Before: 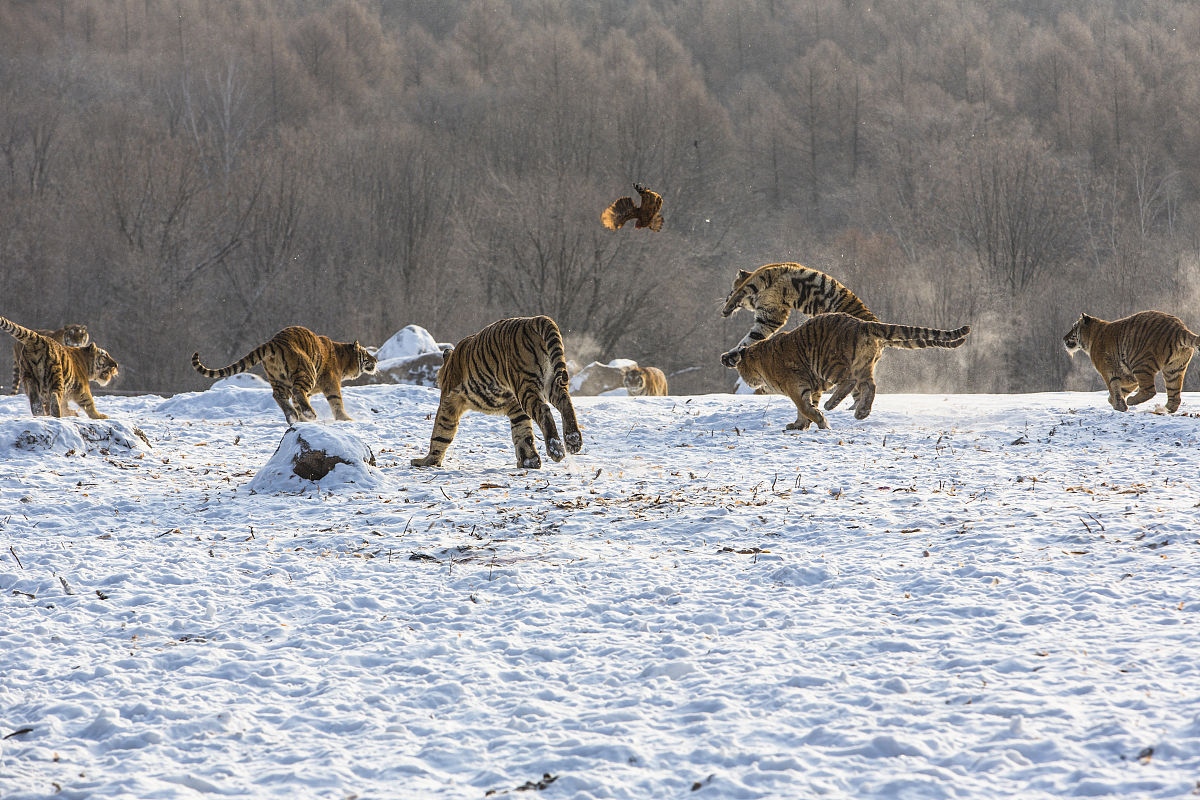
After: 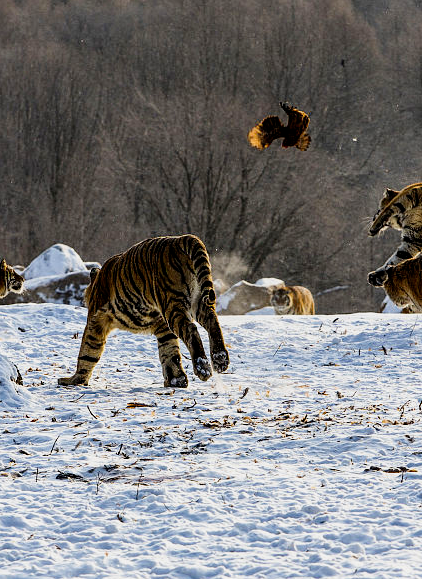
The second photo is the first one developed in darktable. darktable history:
exposure: exposure -0.462 EV, compensate highlight preservation false
filmic rgb: black relative exposure -5.5 EV, white relative exposure 2.5 EV, threshold 3 EV, target black luminance 0%, hardness 4.51, latitude 67.35%, contrast 1.453, shadows ↔ highlights balance -3.52%, preserve chrominance no, color science v4 (2020), contrast in shadows soft, enable highlight reconstruction true
crop and rotate: left 29.476%, top 10.214%, right 35.32%, bottom 17.333%
